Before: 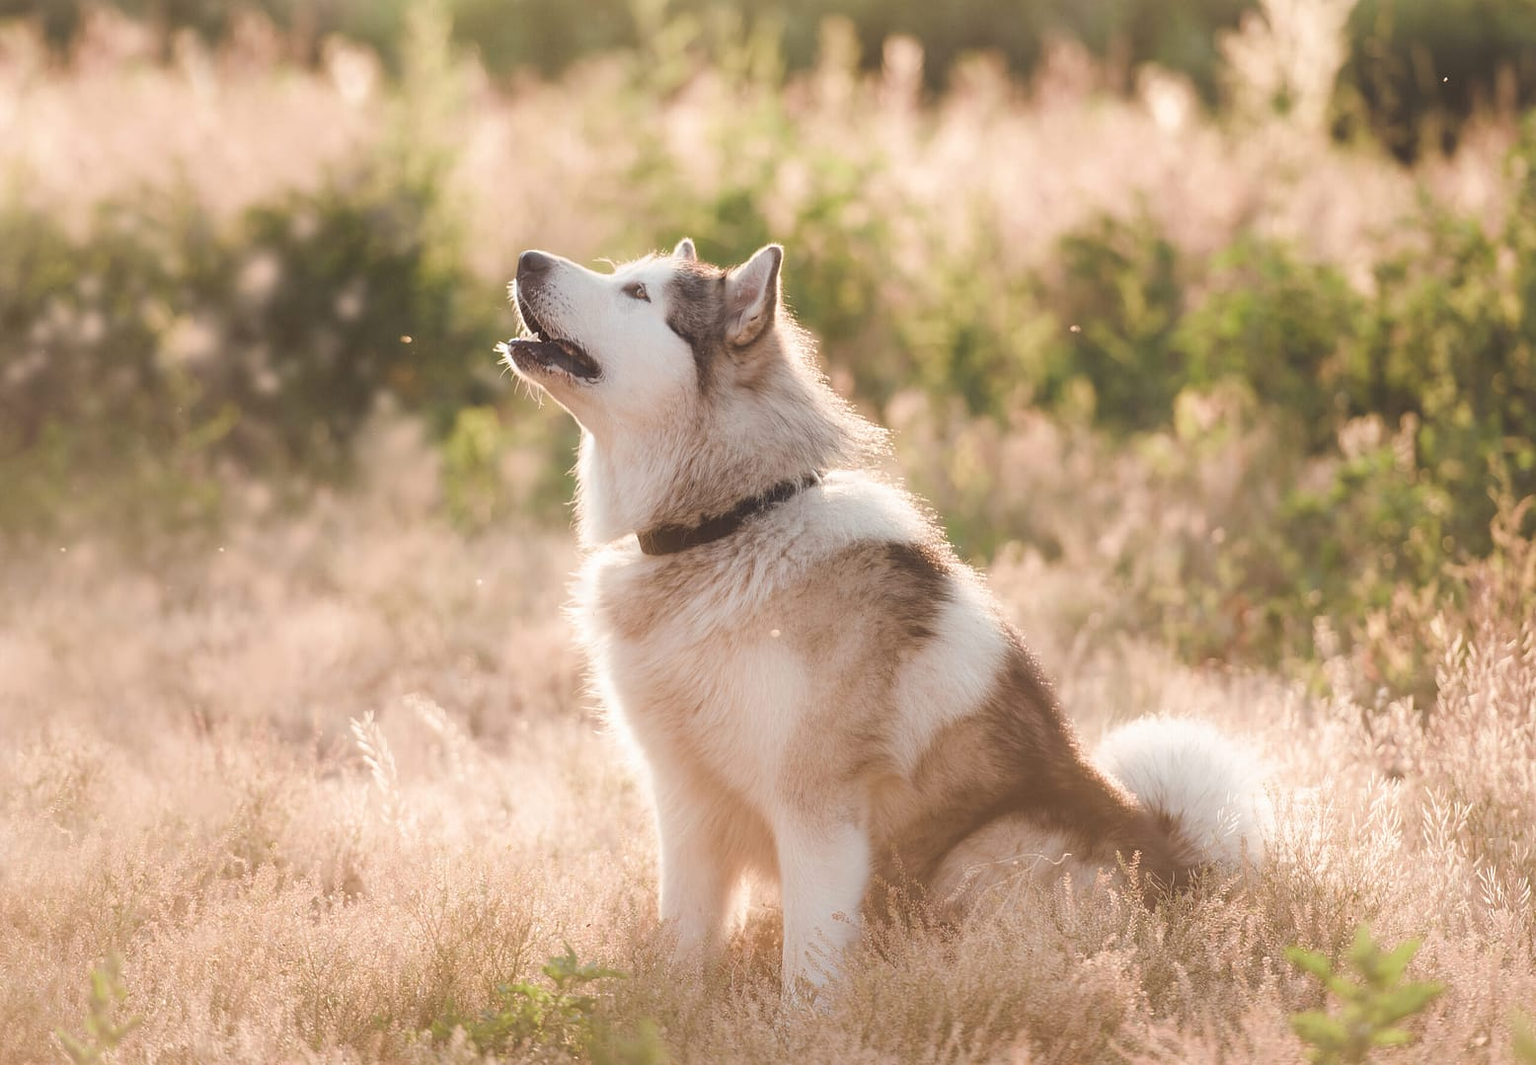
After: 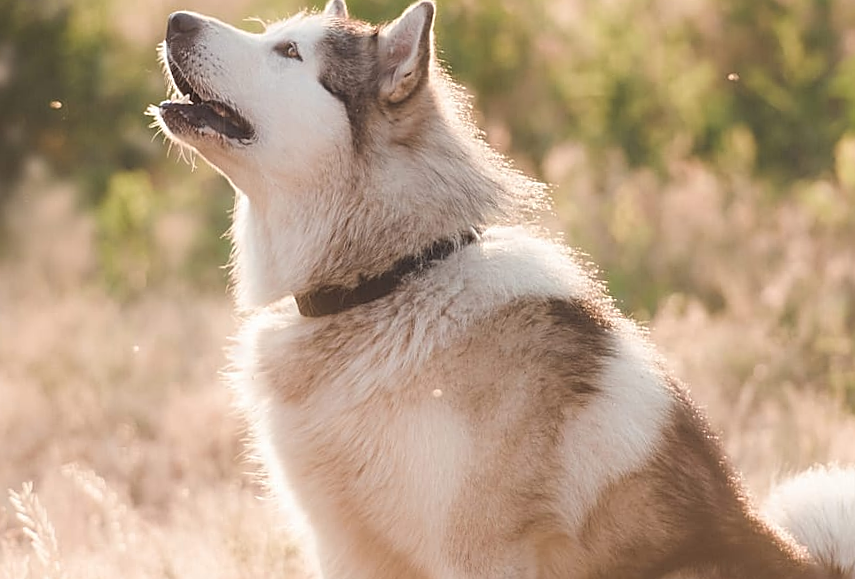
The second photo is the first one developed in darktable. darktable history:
sharpen: on, module defaults
crop and rotate: left 22.13%, top 22.054%, right 22.026%, bottom 22.102%
rotate and perspective: rotation -1.42°, crop left 0.016, crop right 0.984, crop top 0.035, crop bottom 0.965
